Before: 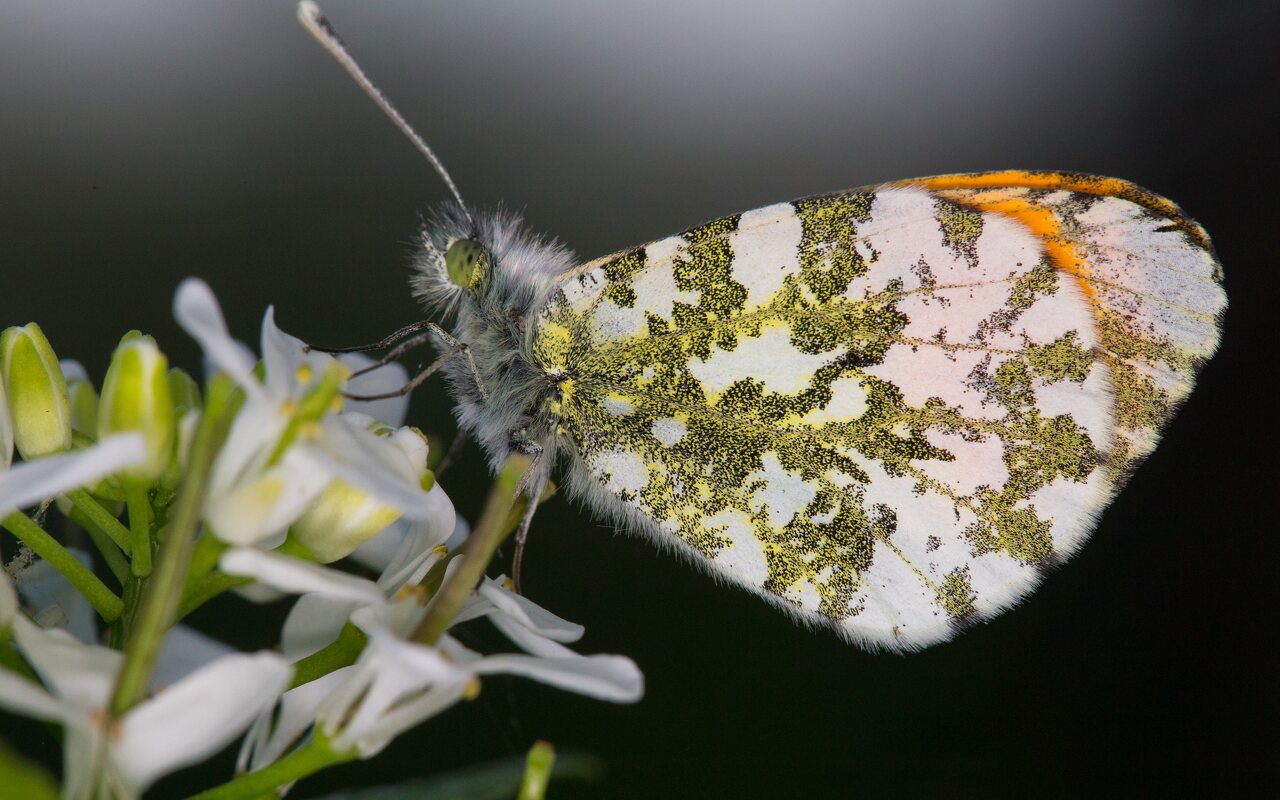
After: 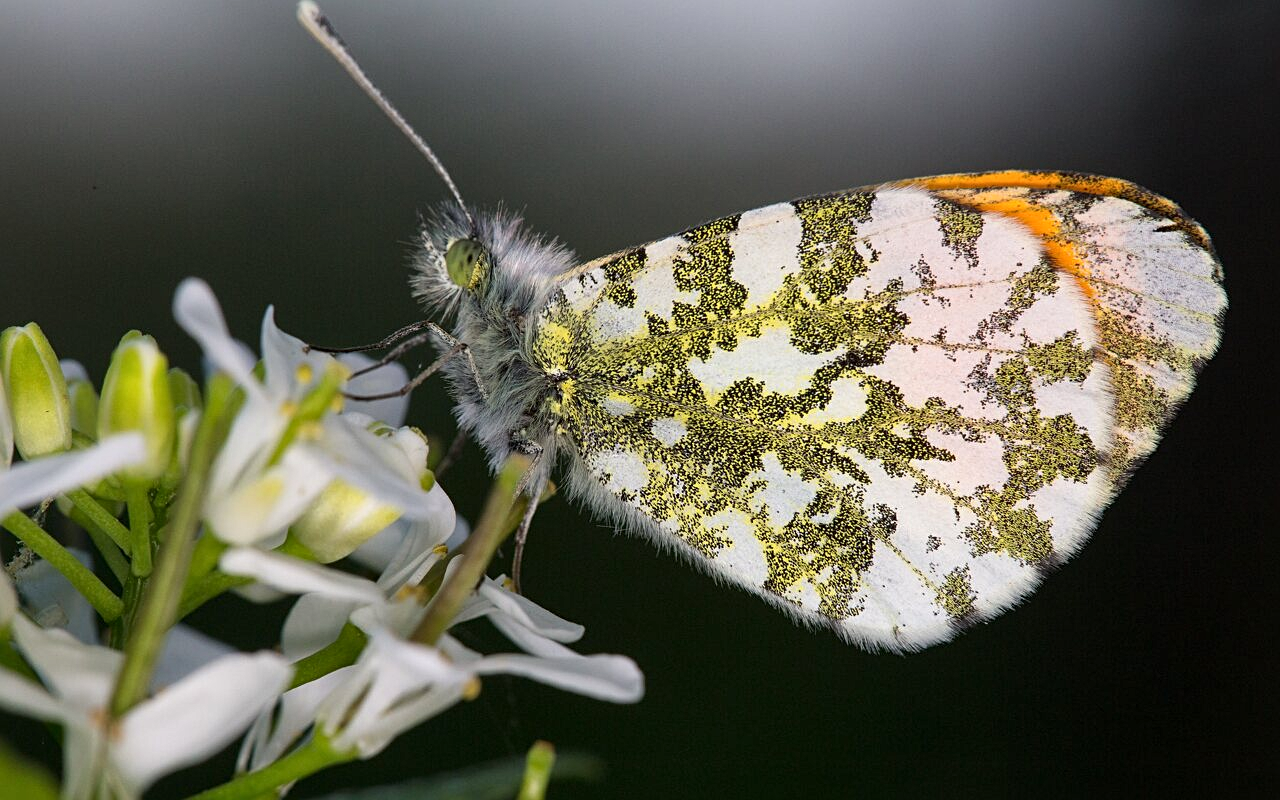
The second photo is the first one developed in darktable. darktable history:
local contrast: mode bilateral grid, contrast 21, coarseness 49, detail 121%, midtone range 0.2
sharpen: radius 2.186, amount 0.384, threshold 0.007
exposure: exposure 0.168 EV, compensate highlight preservation false
